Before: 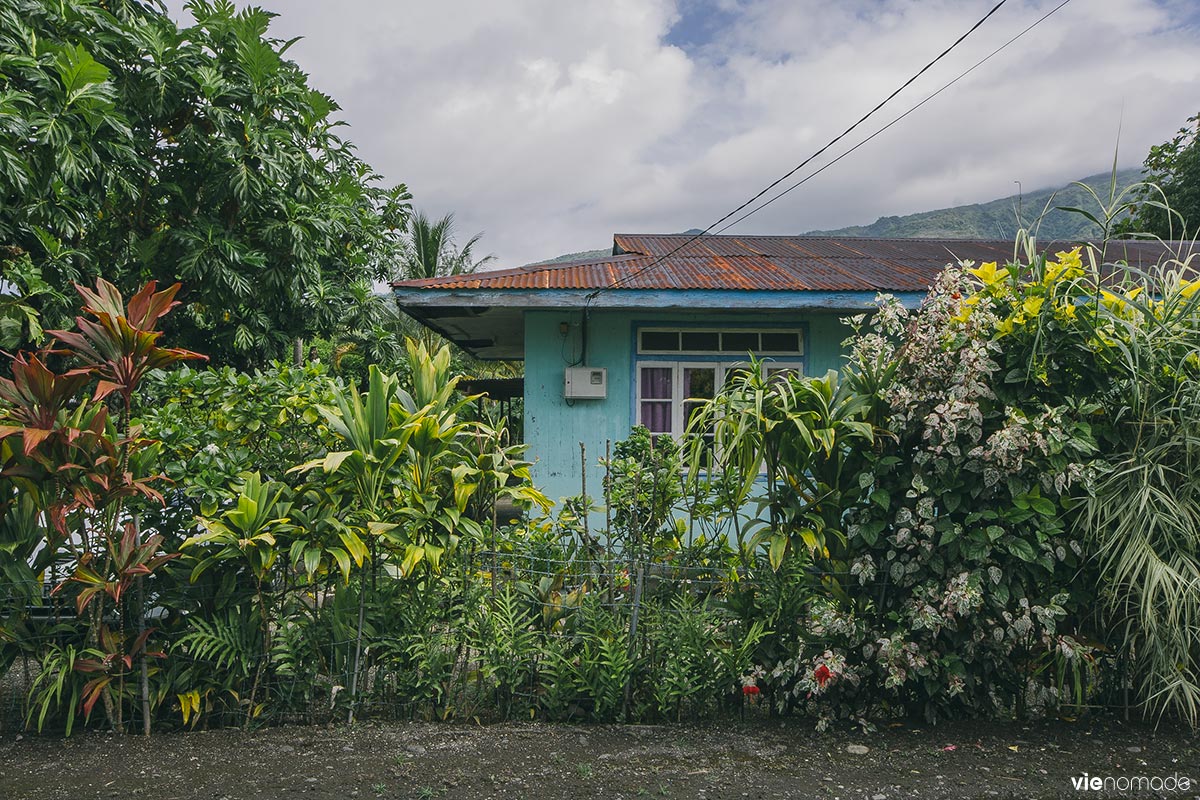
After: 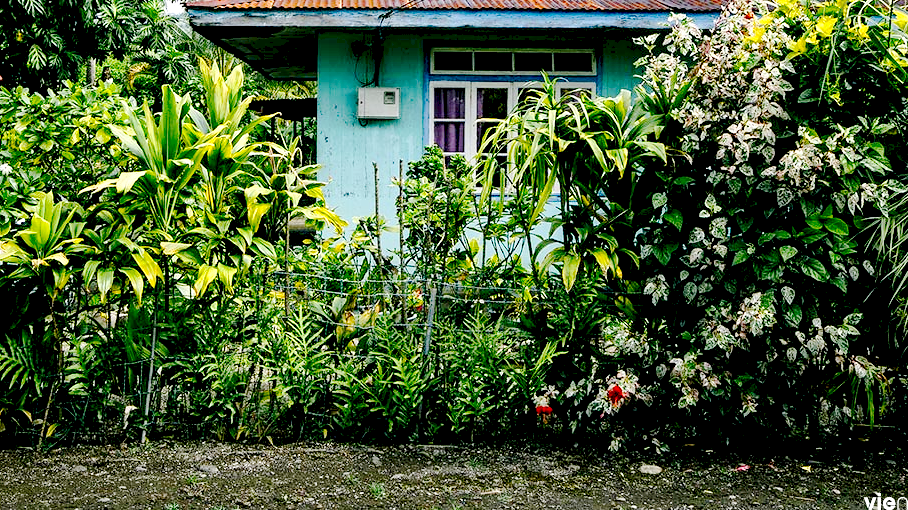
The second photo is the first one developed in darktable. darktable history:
exposure: black level correction 0.035, exposure 0.9 EV, compensate highlight preservation false
tone curve: curves: ch0 [(0, 0) (0.003, 0.076) (0.011, 0.081) (0.025, 0.084) (0.044, 0.092) (0.069, 0.1) (0.1, 0.117) (0.136, 0.144) (0.177, 0.186) (0.224, 0.237) (0.277, 0.306) (0.335, 0.39) (0.399, 0.494) (0.468, 0.574) (0.543, 0.666) (0.623, 0.722) (0.709, 0.79) (0.801, 0.855) (0.898, 0.926) (1, 1)], preserve colors none
crop and rotate: left 17.299%, top 35.115%, right 7.015%, bottom 1.024%
